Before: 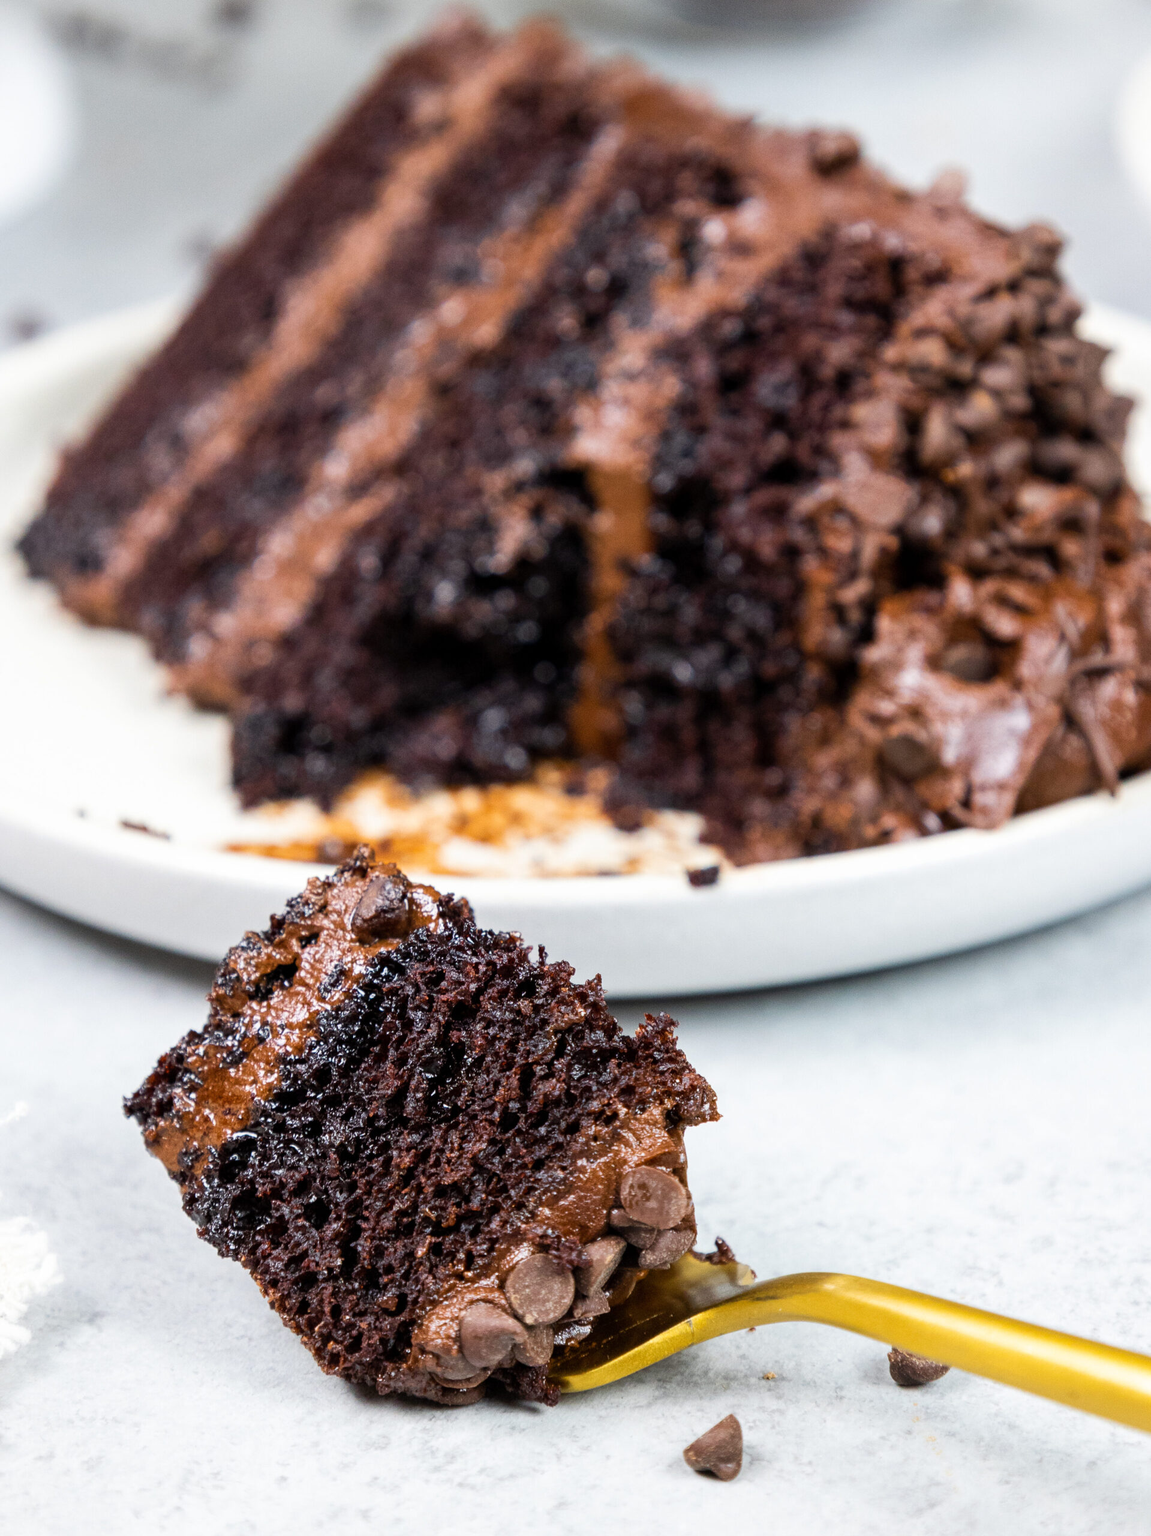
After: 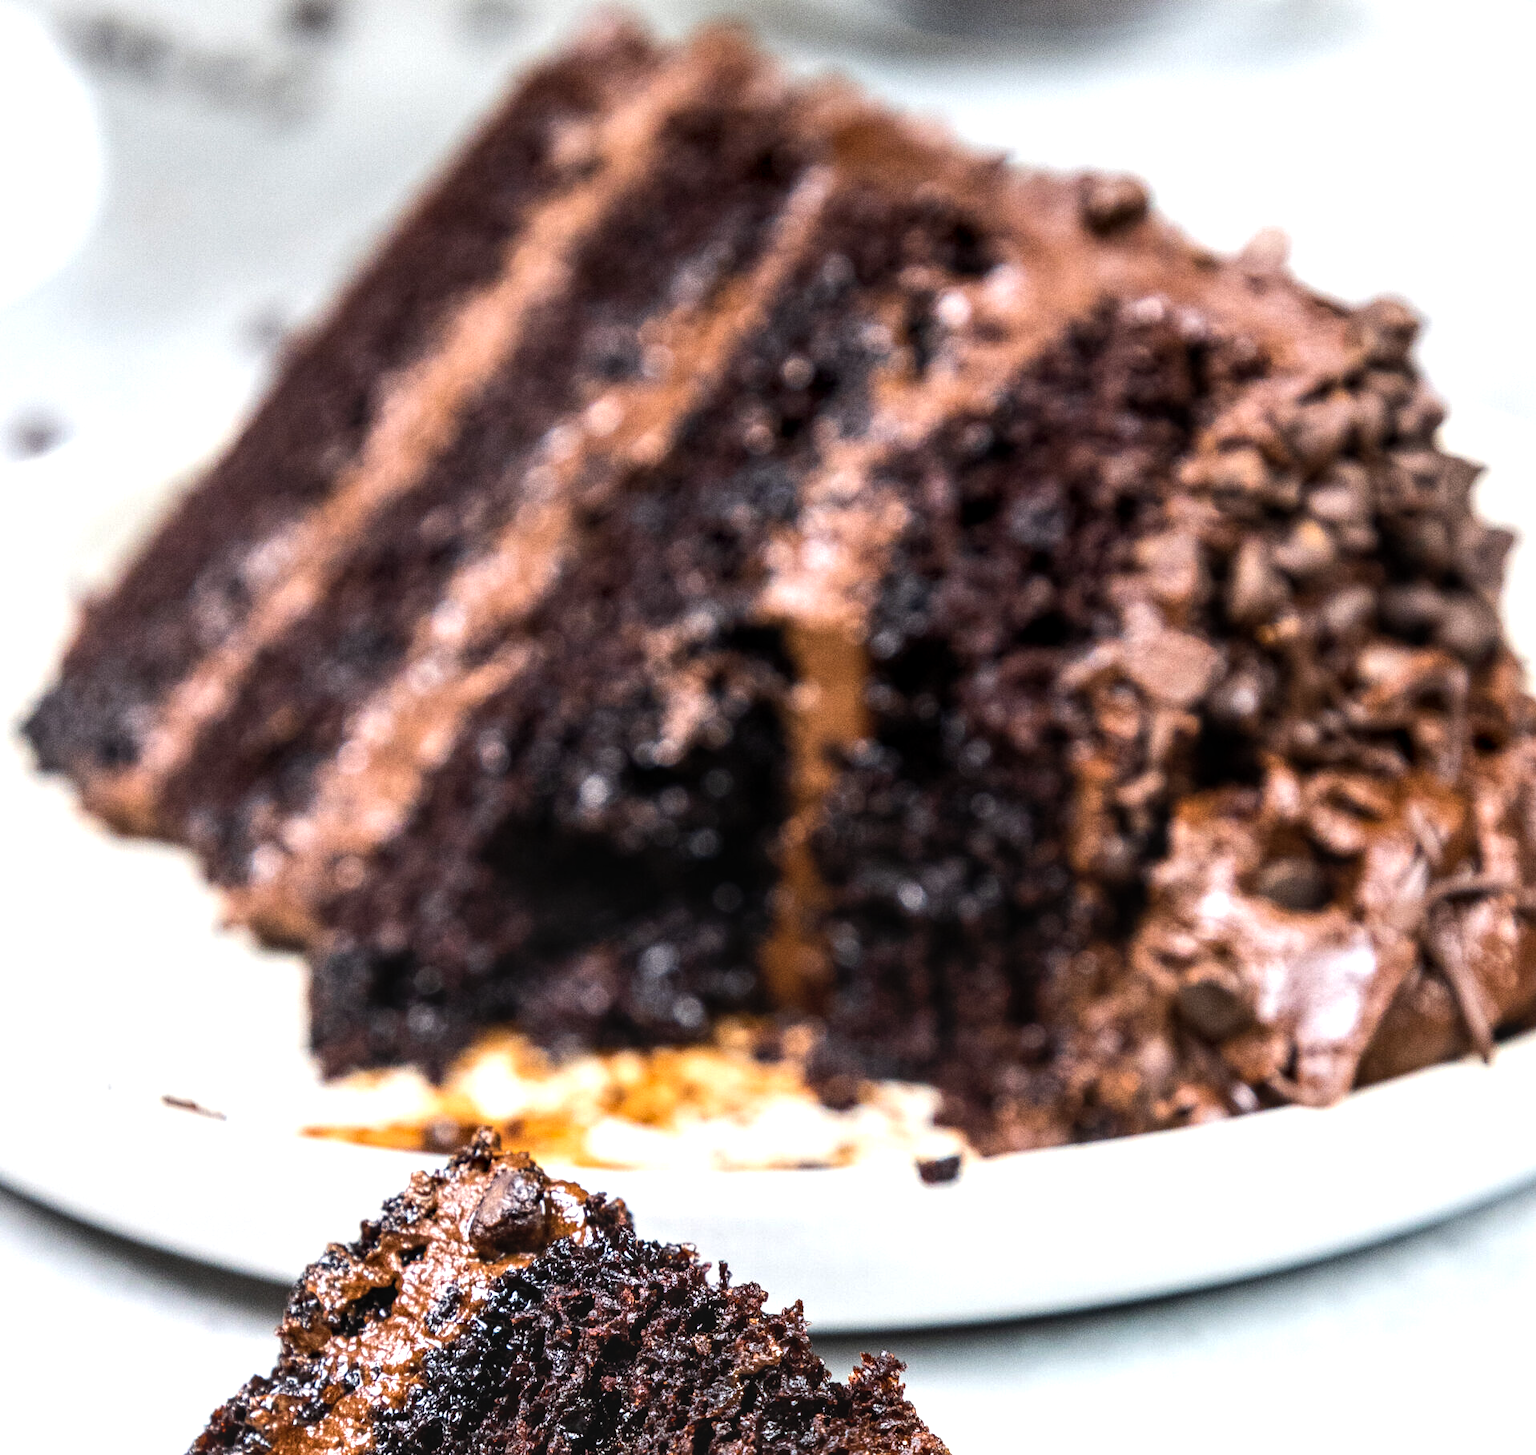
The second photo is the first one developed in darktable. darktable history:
tone equalizer: -8 EV -0.724 EV, -7 EV -0.667 EV, -6 EV -0.566 EV, -5 EV -0.422 EV, -3 EV 0.377 EV, -2 EV 0.6 EV, -1 EV 0.699 EV, +0 EV 0.731 EV, edges refinement/feathering 500, mask exposure compensation -1.57 EV, preserve details no
local contrast: detail 130%
crop: right 0%, bottom 28.957%
